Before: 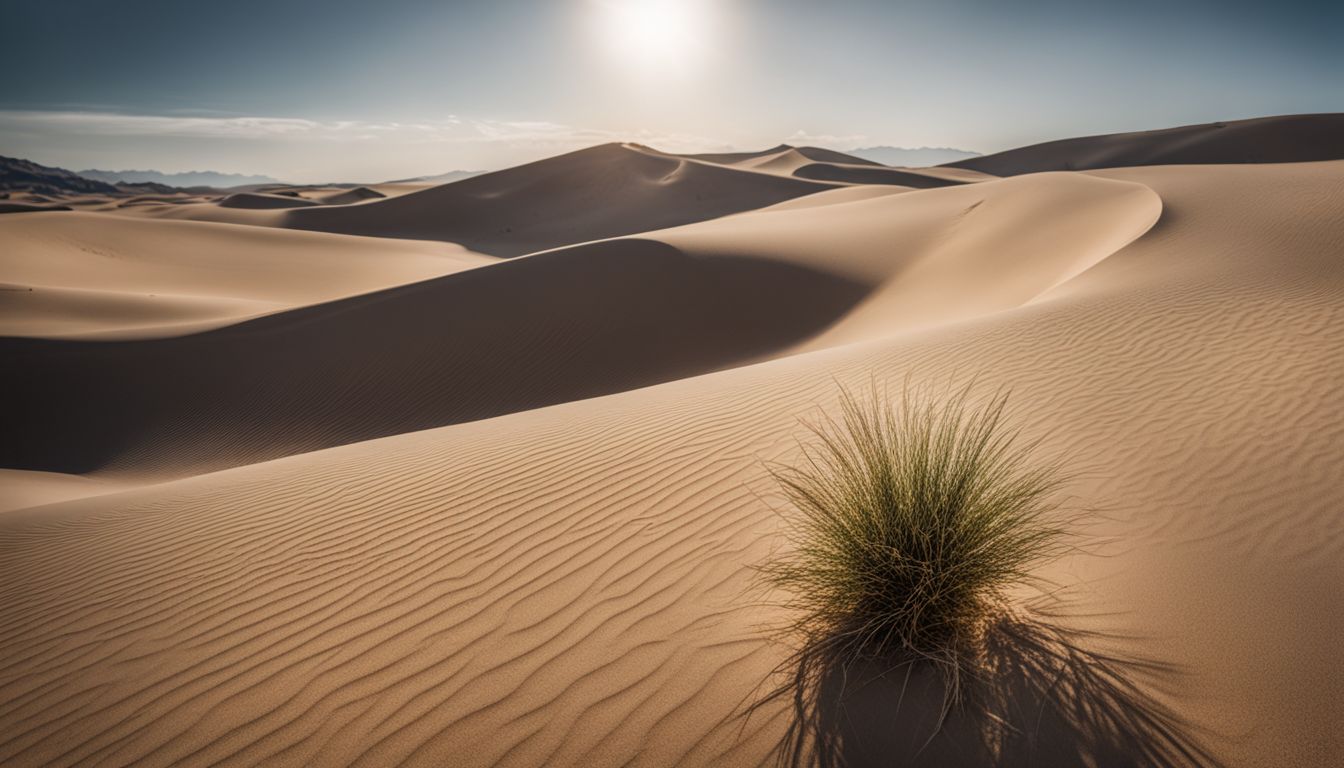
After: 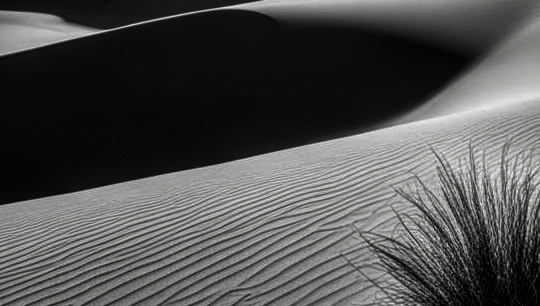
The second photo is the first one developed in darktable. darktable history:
local contrast: detail 130%
contrast brightness saturation: contrast 0.021, brightness -0.998, saturation -0.981
crop: left 29.951%, top 29.867%, right 29.844%, bottom 30.288%
color calibration: illuminant F (fluorescent), F source F9 (Cool White Deluxe 4150 K) – high CRI, x 0.374, y 0.373, temperature 4150.33 K
exposure: black level correction 0.001, exposure 0.498 EV, compensate exposure bias true, compensate highlight preservation false
